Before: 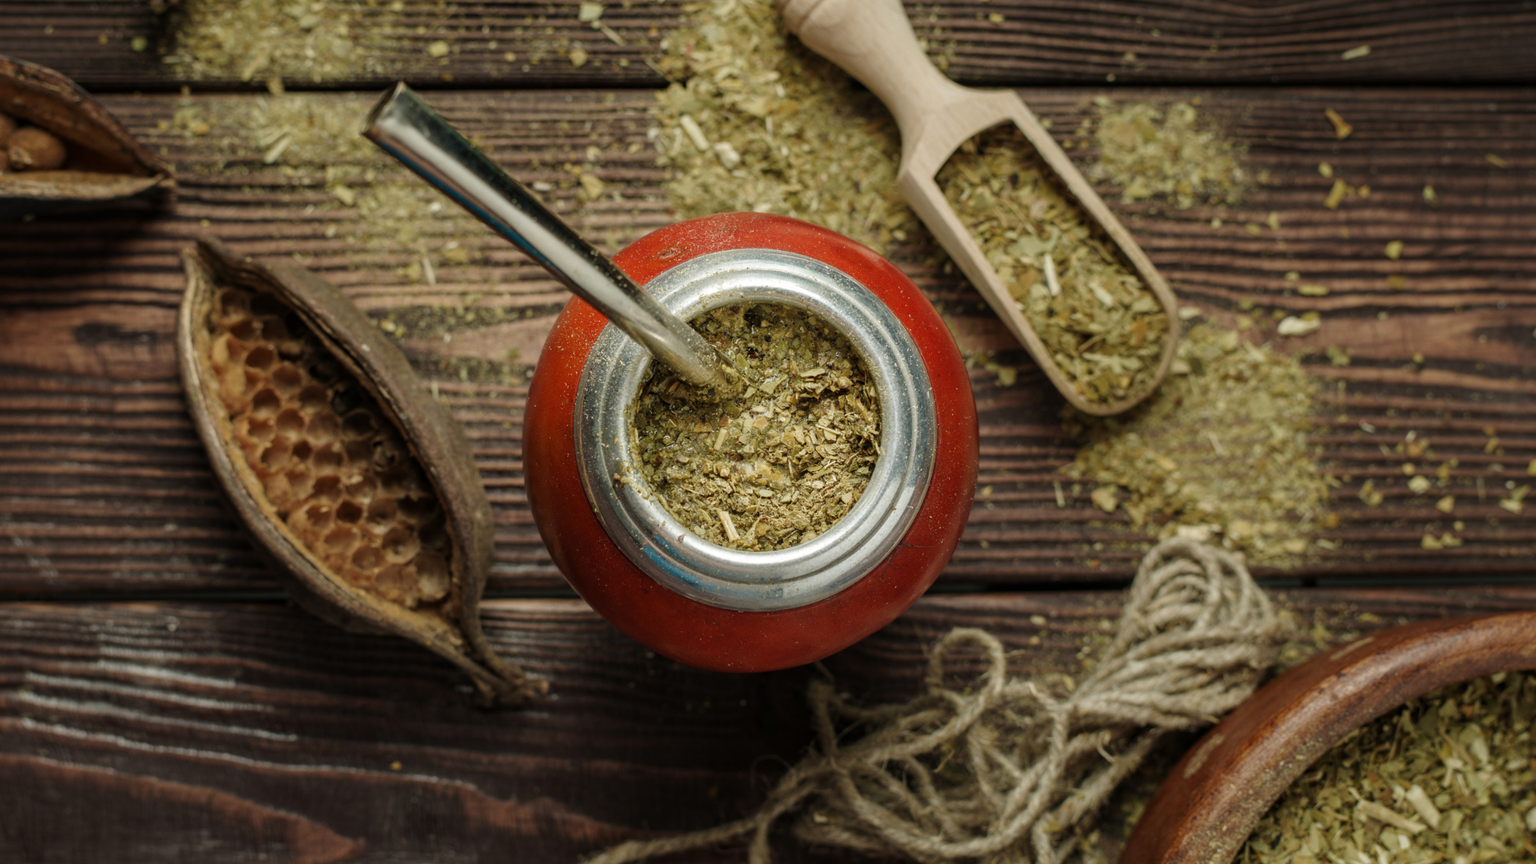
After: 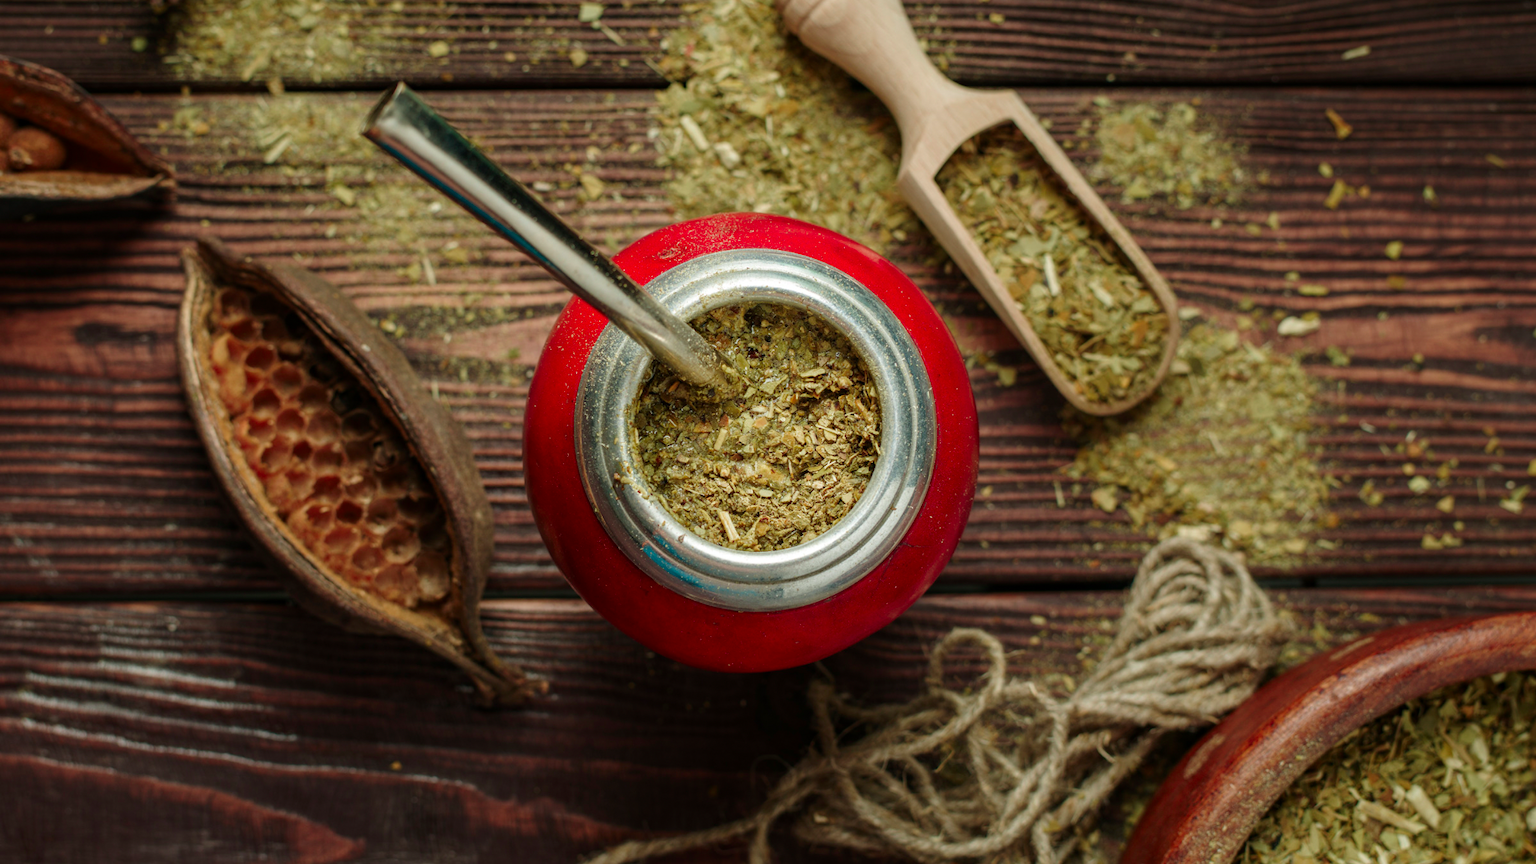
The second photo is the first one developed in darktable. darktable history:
color contrast: green-magenta contrast 1.73, blue-yellow contrast 1.15
shadows and highlights: shadows -30, highlights 30
